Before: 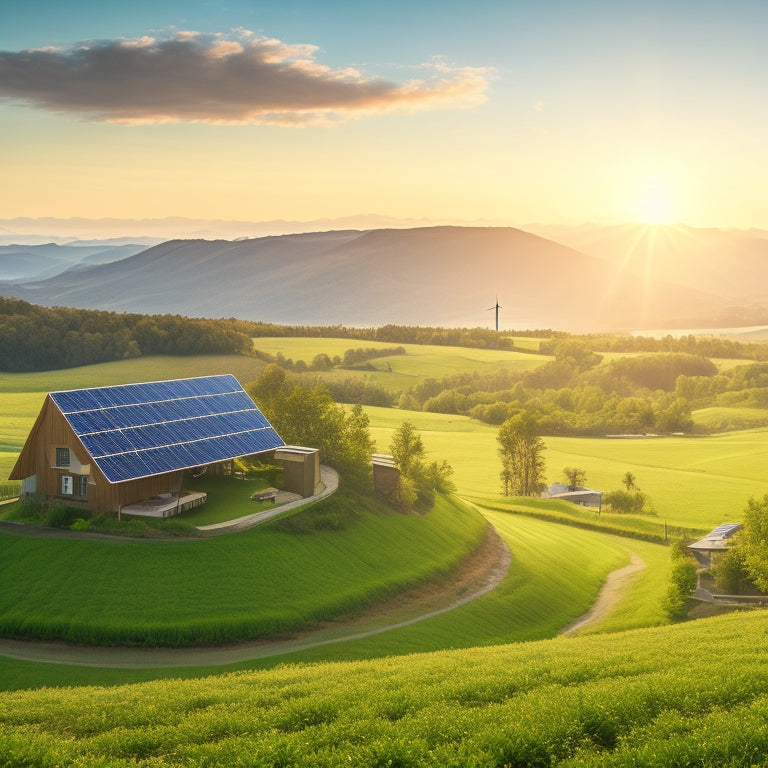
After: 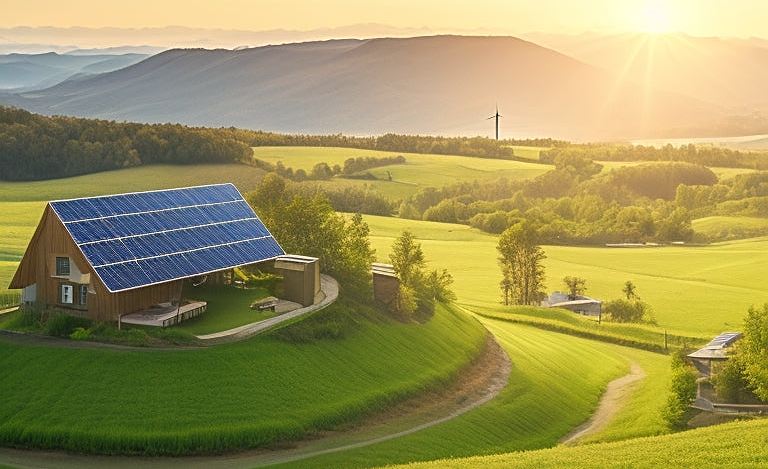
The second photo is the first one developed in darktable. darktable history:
crop and rotate: top 24.978%, bottom 13.928%
sharpen: on, module defaults
